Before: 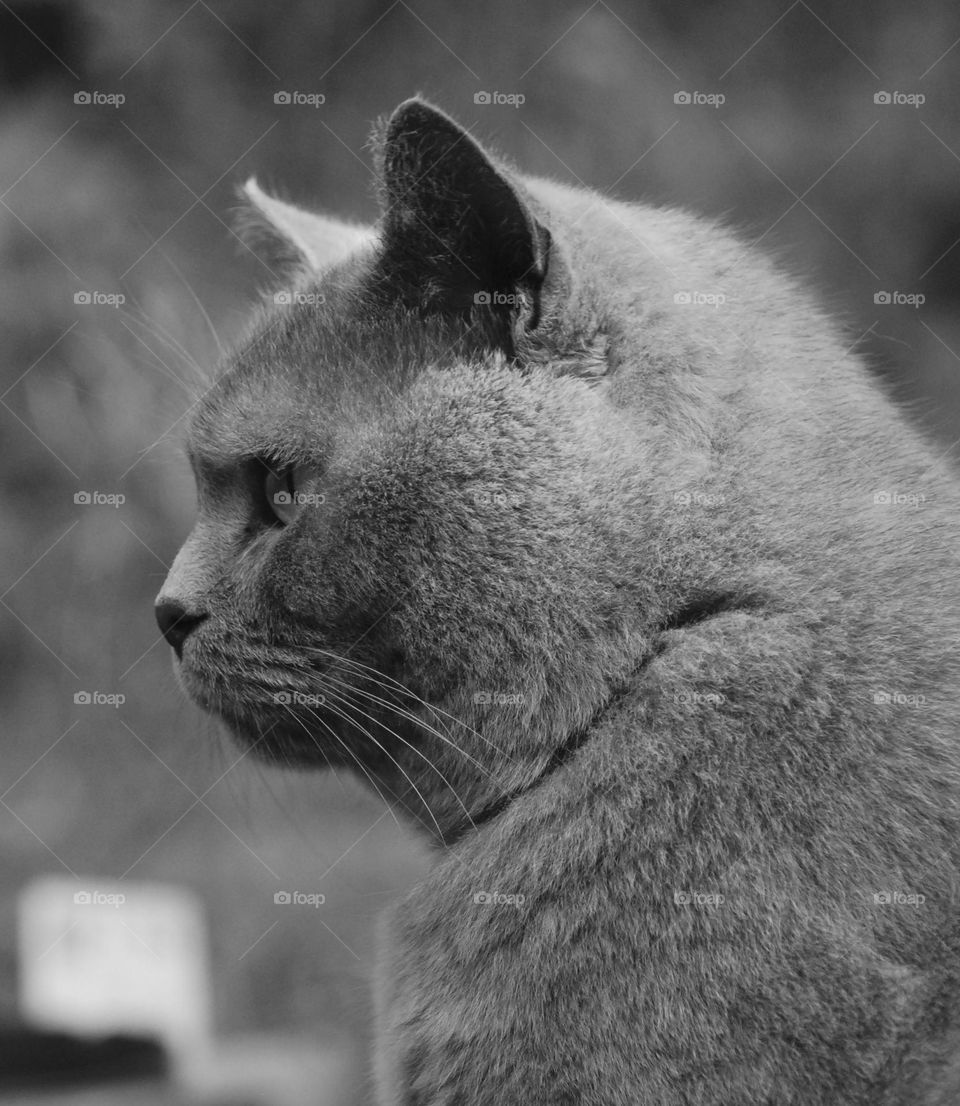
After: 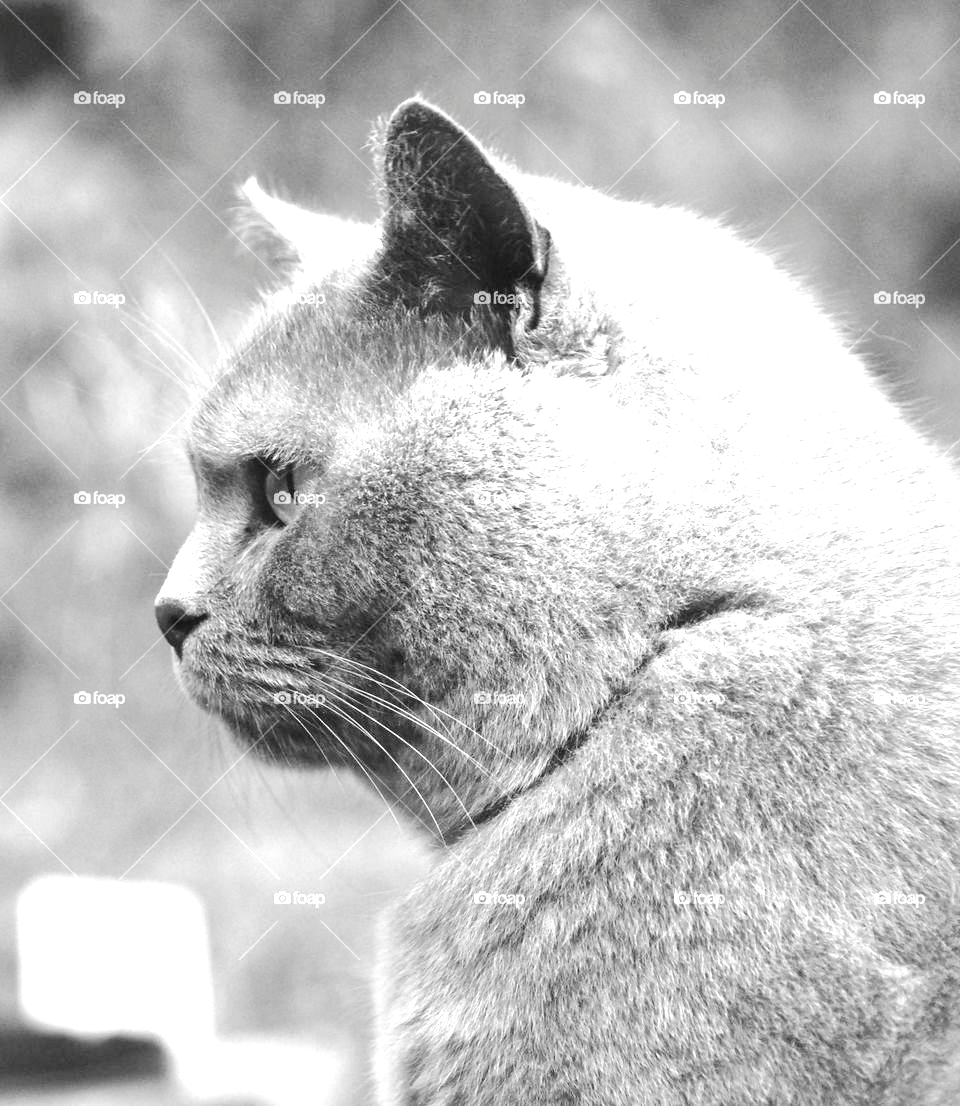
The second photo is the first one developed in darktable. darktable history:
tone curve: curves: ch0 [(0.003, 0) (0.066, 0.031) (0.163, 0.112) (0.264, 0.238) (0.395, 0.421) (0.517, 0.56) (0.684, 0.734) (0.791, 0.814) (1, 1)]; ch1 [(0, 0) (0.164, 0.115) (0.337, 0.332) (0.39, 0.398) (0.464, 0.461) (0.501, 0.5) (0.507, 0.5) (0.534, 0.532) (0.577, 0.59) (0.652, 0.681) (0.733, 0.749) (0.811, 0.796) (1, 1)]; ch2 [(0, 0) (0.337, 0.382) (0.464, 0.476) (0.501, 0.502) (0.527, 0.54) (0.551, 0.565) (0.6, 0.59) (0.687, 0.675) (1, 1)], color space Lab, independent channels, preserve colors none
exposure: black level correction 0, exposure 1.967 EV, compensate exposure bias true, compensate highlight preservation false
